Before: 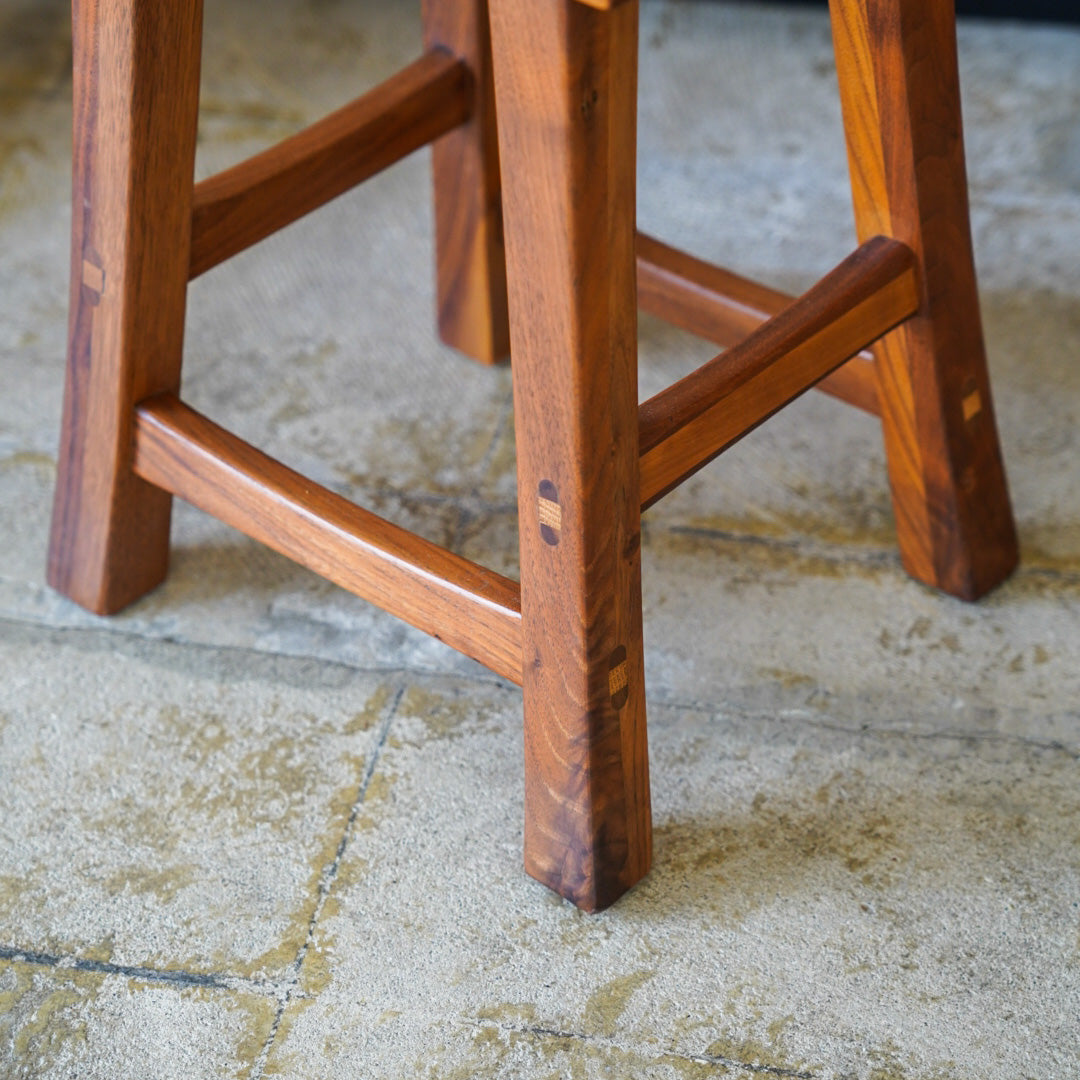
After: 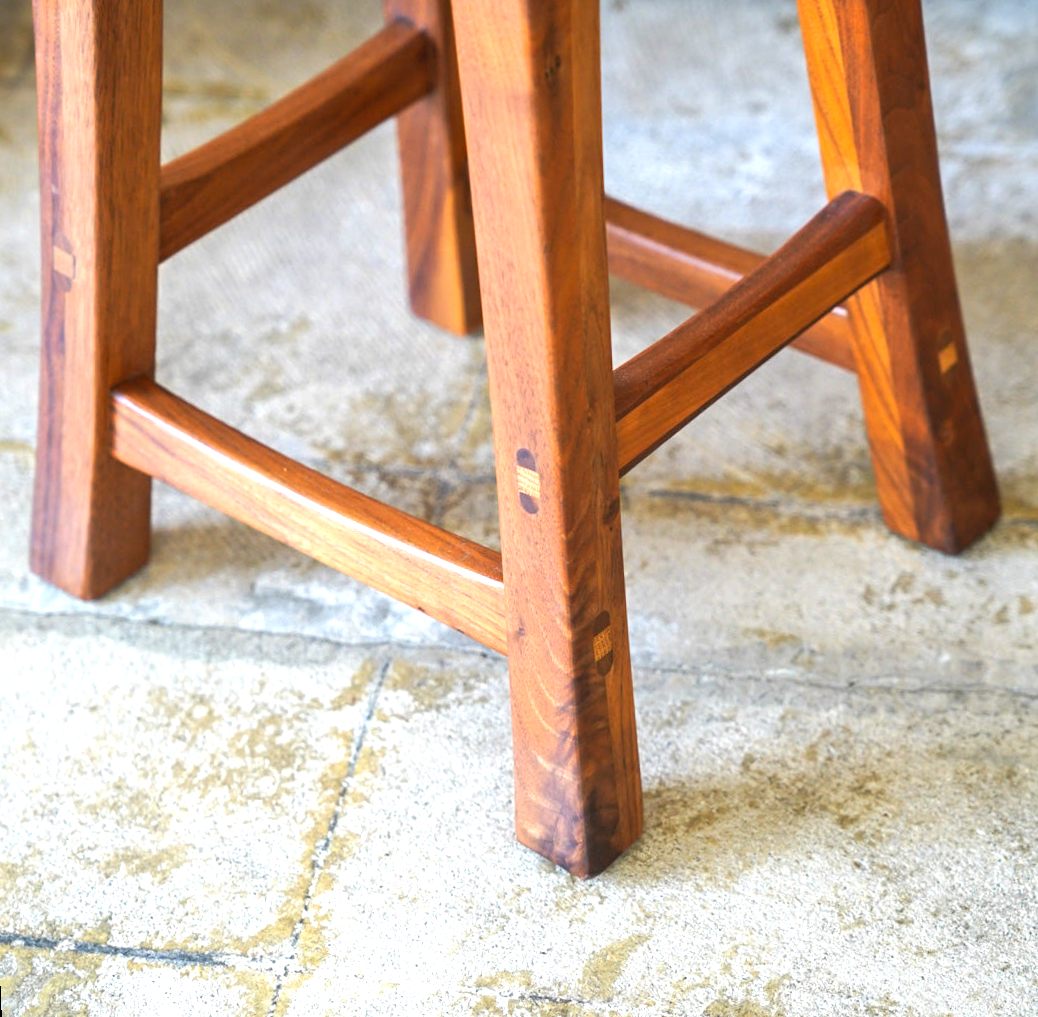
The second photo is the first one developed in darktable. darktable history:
tone equalizer: on, module defaults
exposure: black level correction 0, exposure 1 EV, compensate exposure bias true, compensate highlight preservation false
rotate and perspective: rotation -2.12°, lens shift (vertical) 0.009, lens shift (horizontal) -0.008, automatic cropping original format, crop left 0.036, crop right 0.964, crop top 0.05, crop bottom 0.959
